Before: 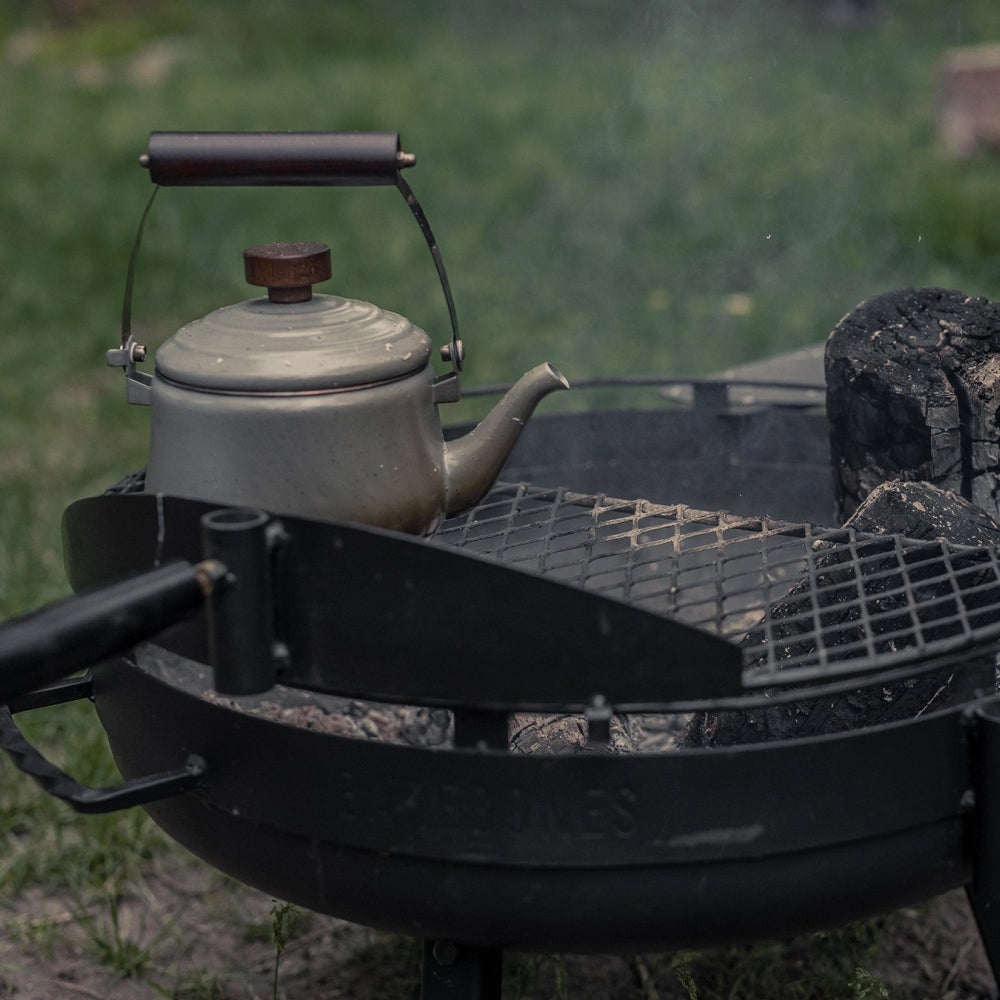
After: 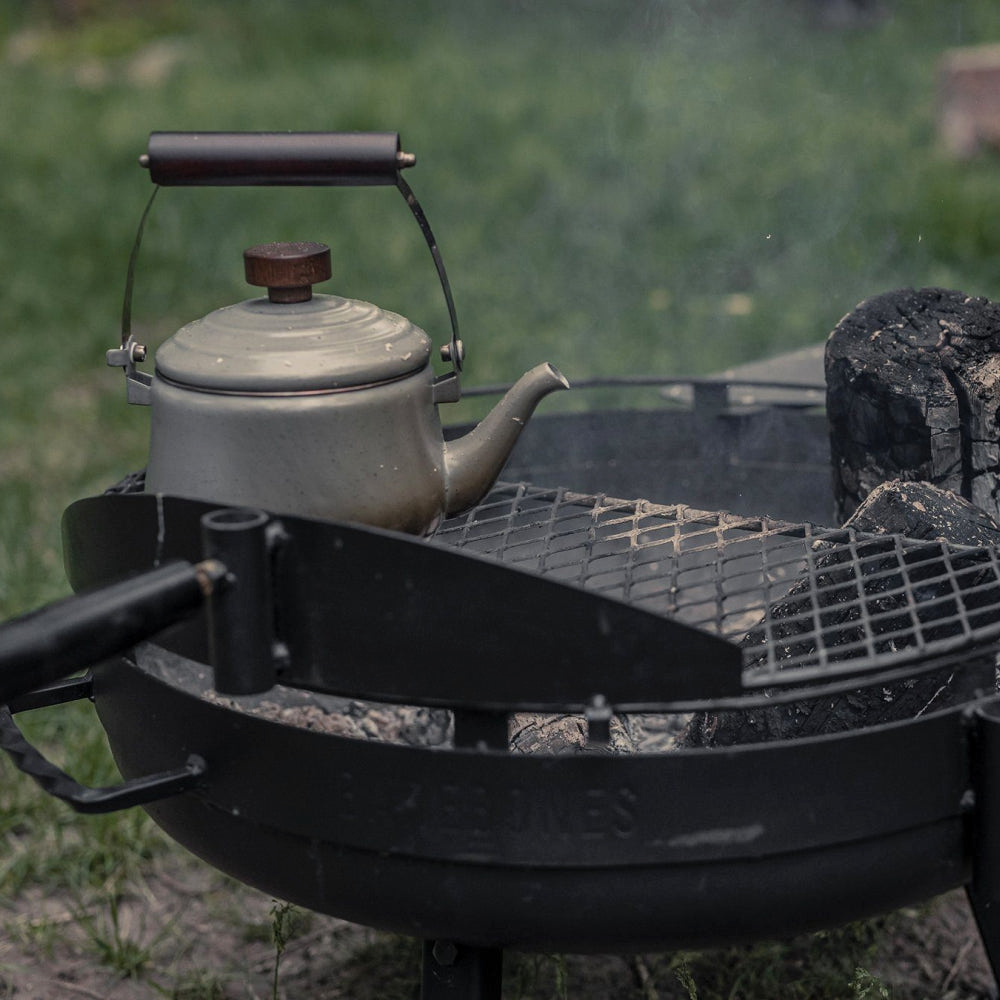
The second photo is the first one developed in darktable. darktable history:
shadows and highlights: radius 168.76, shadows 27.79, white point adjustment 3.1, highlights -68.82, soften with gaussian
